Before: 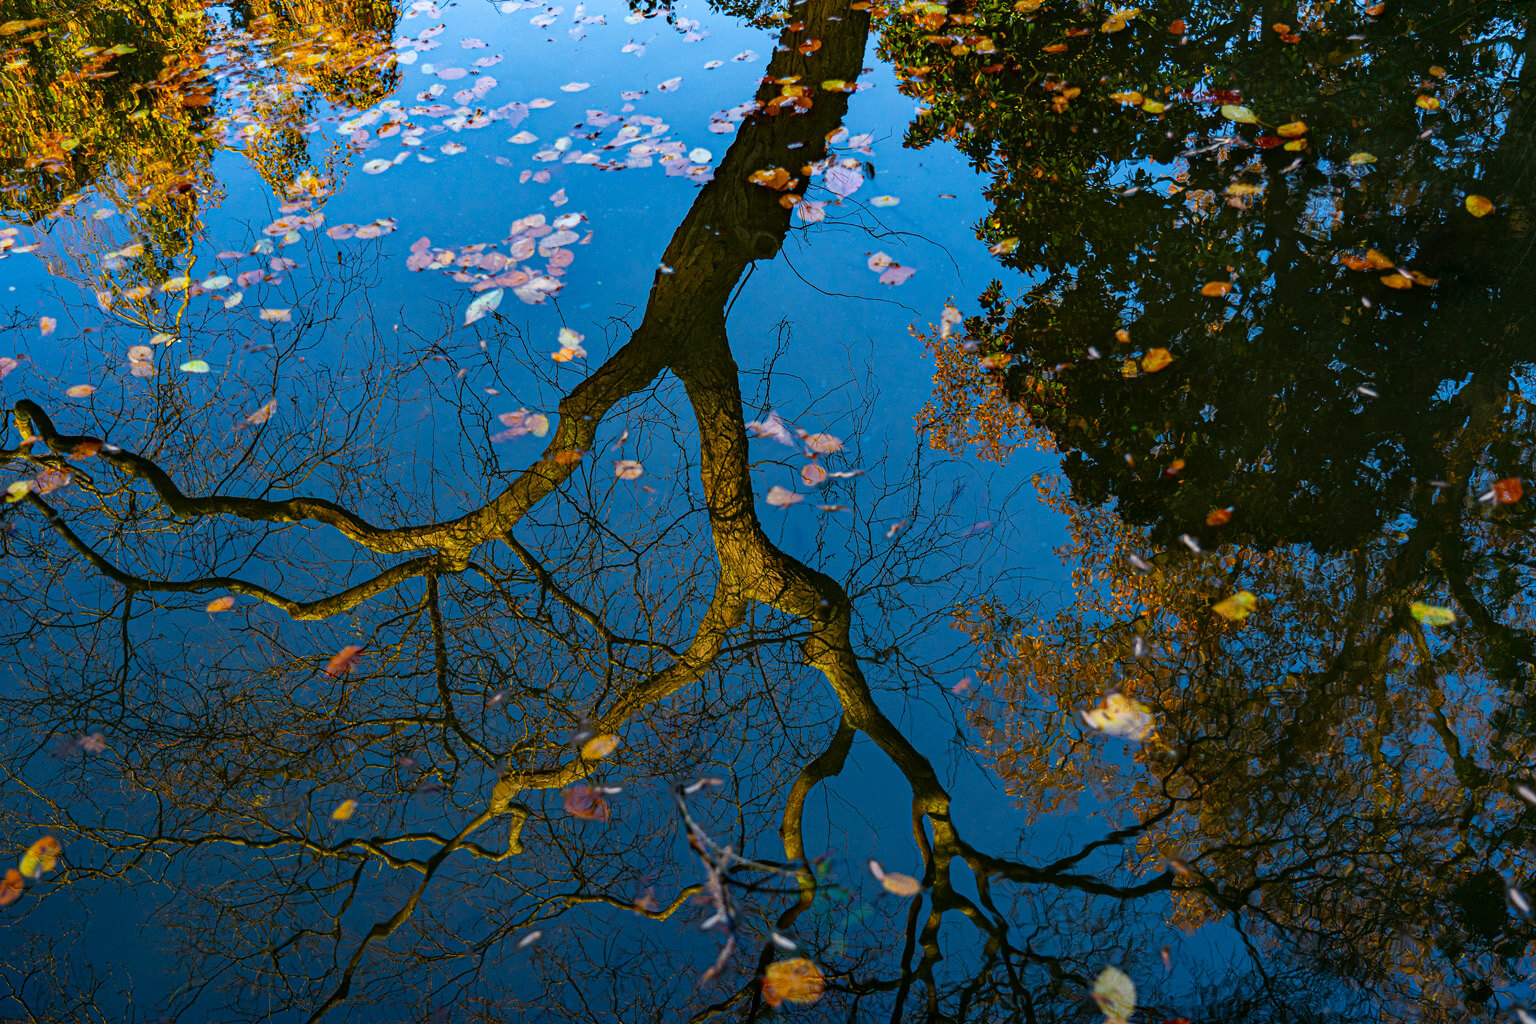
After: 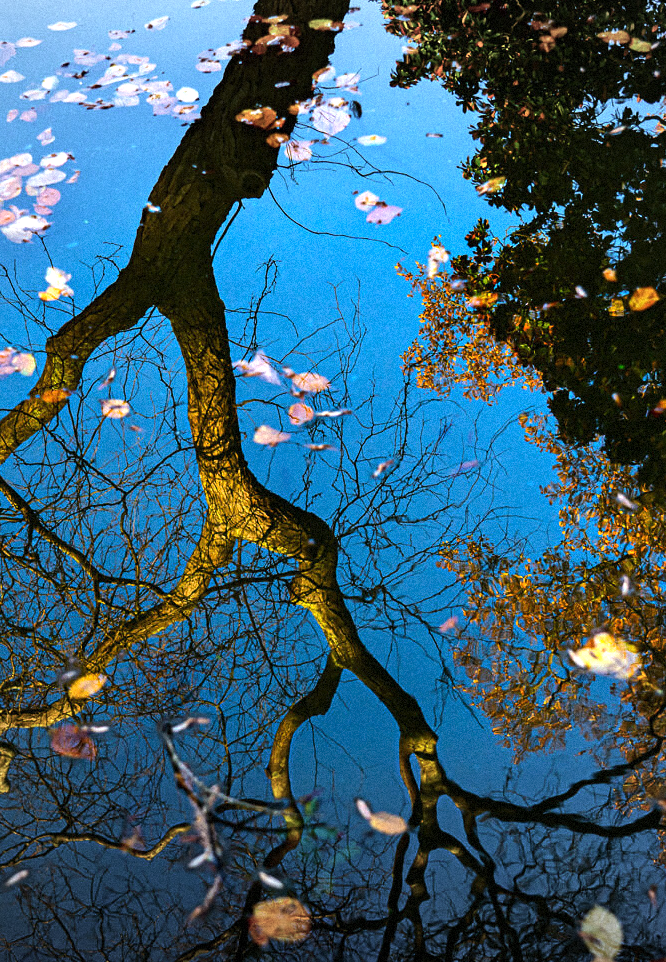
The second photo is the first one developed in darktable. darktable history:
crop: left 33.452%, top 6.025%, right 23.155%
exposure: black level correction 0, exposure 0.5 EV, compensate highlight preservation false
grain: mid-tones bias 0%
tone equalizer: -8 EV -0.75 EV, -7 EV -0.7 EV, -6 EV -0.6 EV, -5 EV -0.4 EV, -3 EV 0.4 EV, -2 EV 0.6 EV, -1 EV 0.7 EV, +0 EV 0.75 EV, edges refinement/feathering 500, mask exposure compensation -1.57 EV, preserve details no
vignetting: fall-off radius 100%, width/height ratio 1.337
